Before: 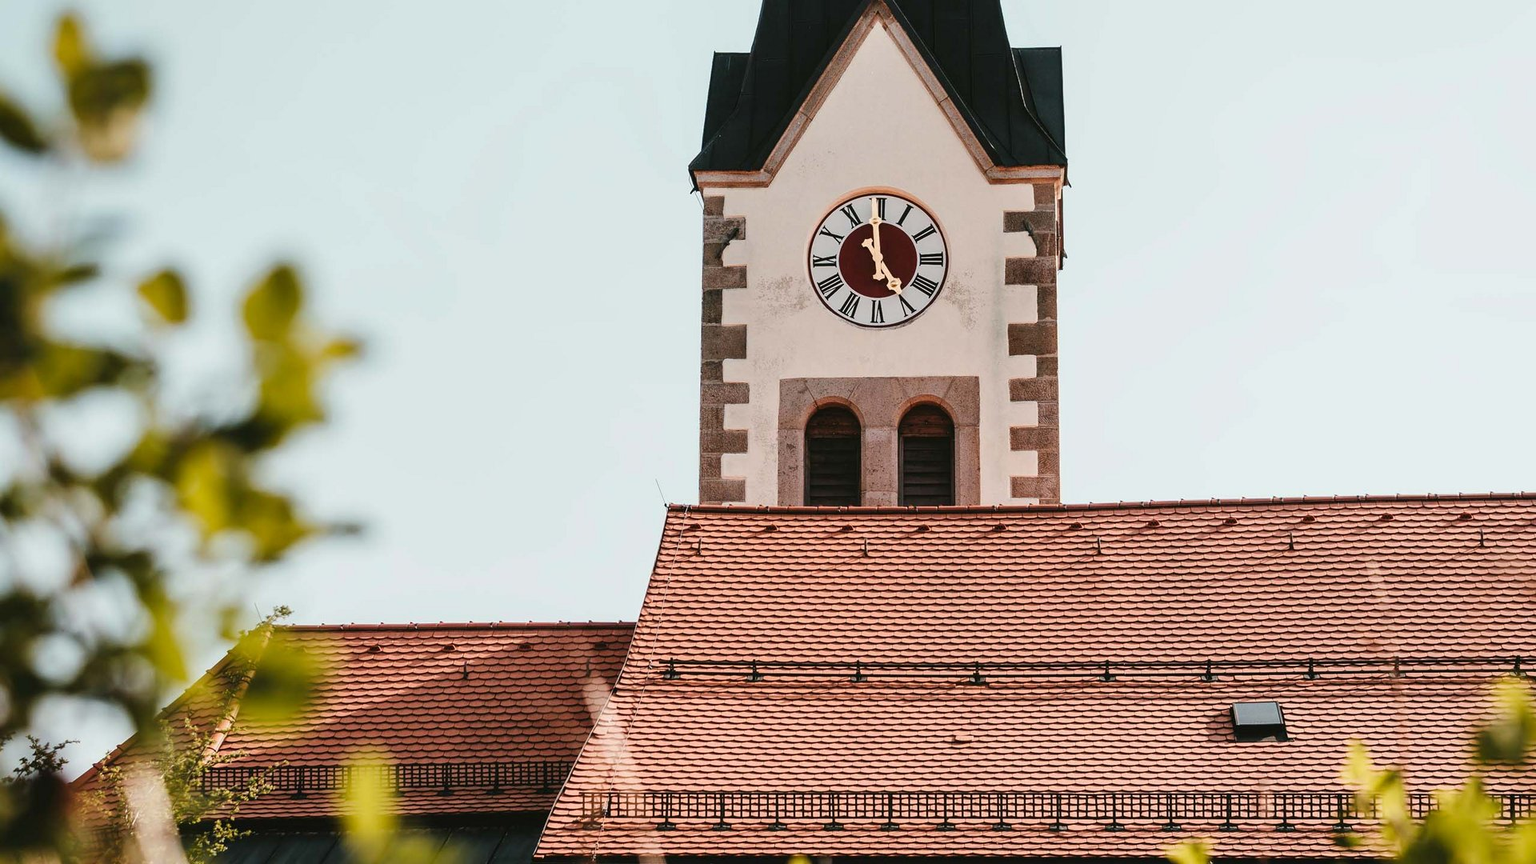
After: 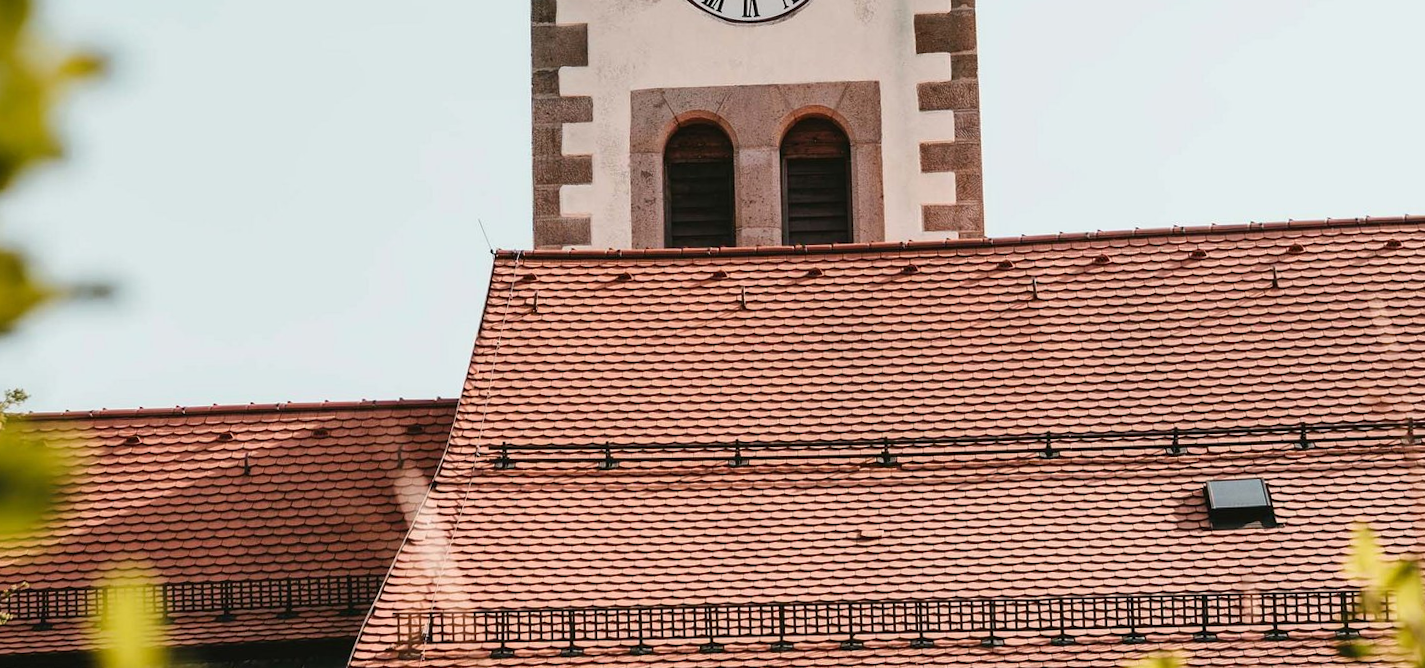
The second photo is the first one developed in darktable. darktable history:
rotate and perspective: rotation -1.42°, crop left 0.016, crop right 0.984, crop top 0.035, crop bottom 0.965
crop and rotate: left 17.299%, top 35.115%, right 7.015%, bottom 1.024%
